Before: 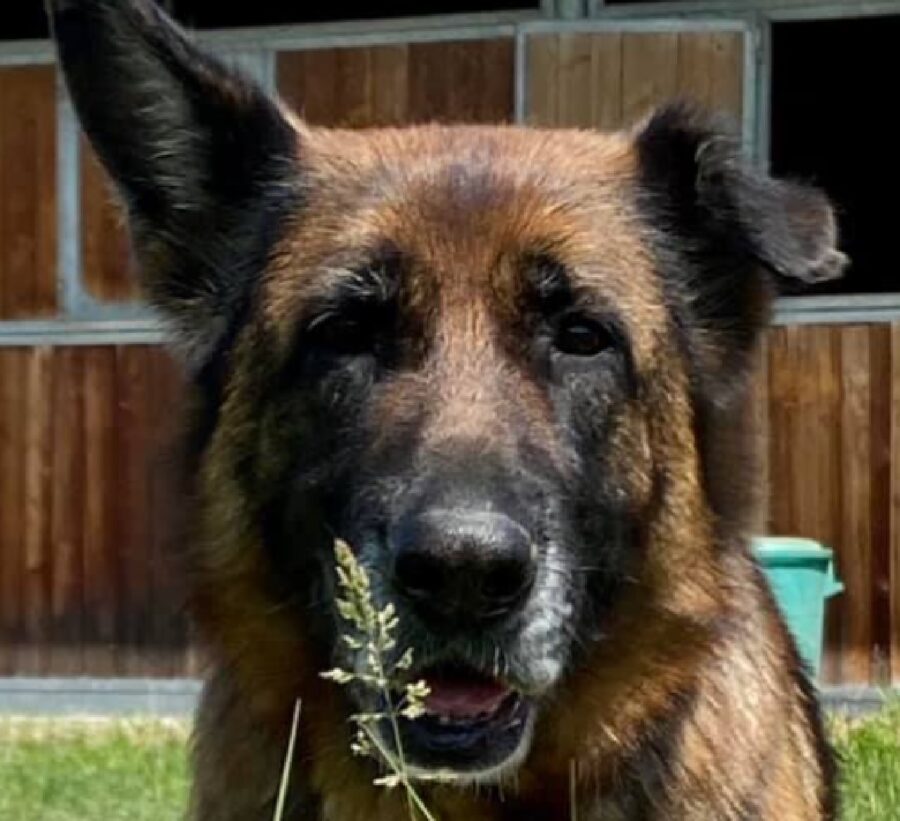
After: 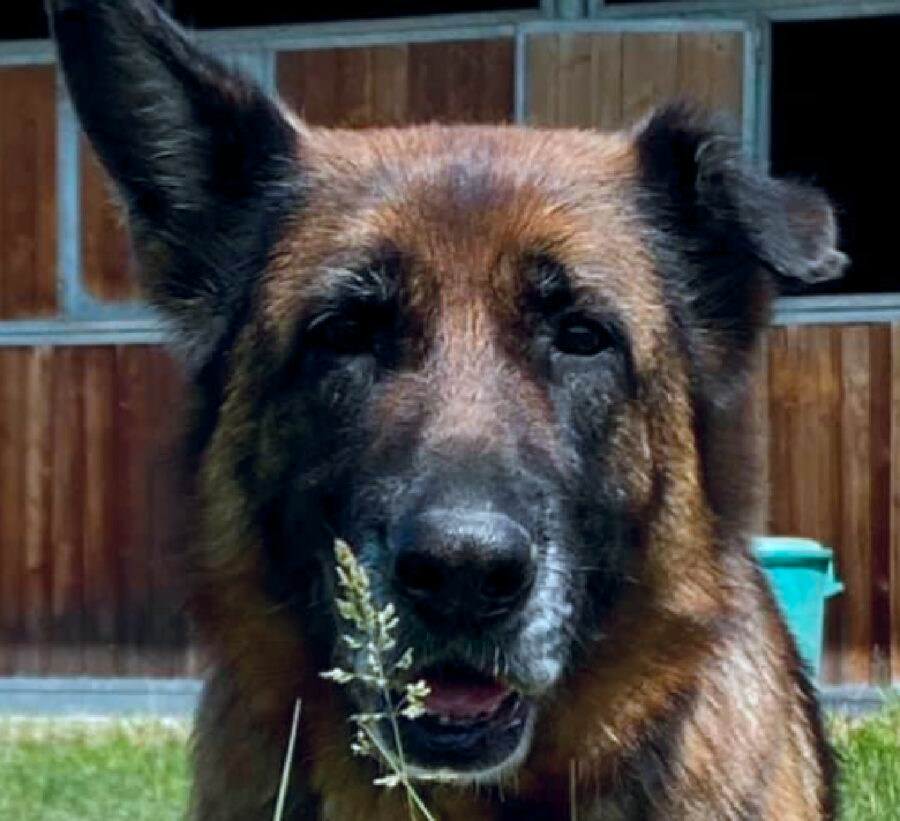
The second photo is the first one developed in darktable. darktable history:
color balance rgb: shadows lift › hue 87.51°, highlights gain › chroma 1.62%, highlights gain › hue 55.1°, global offset › chroma 0.06%, global offset › hue 253.66°, linear chroma grading › global chroma 0.5%, perceptual saturation grading › global saturation 16.38%
color correction: highlights a* -9.35, highlights b* -23.15
